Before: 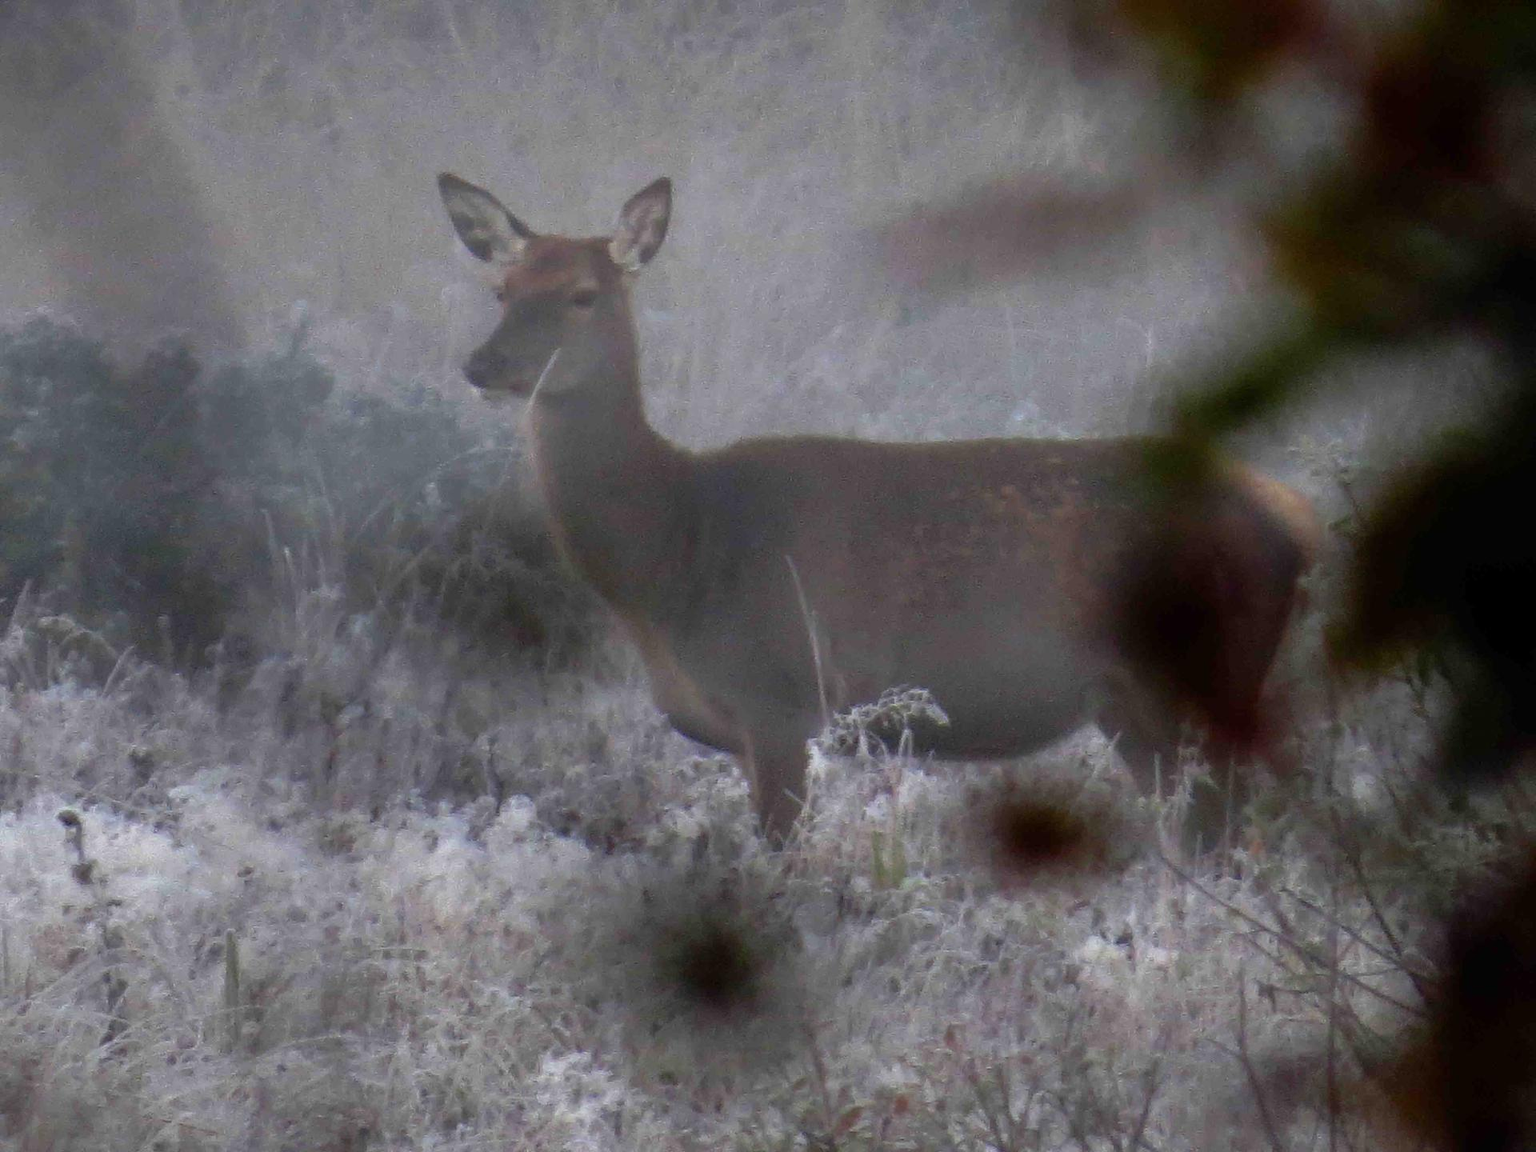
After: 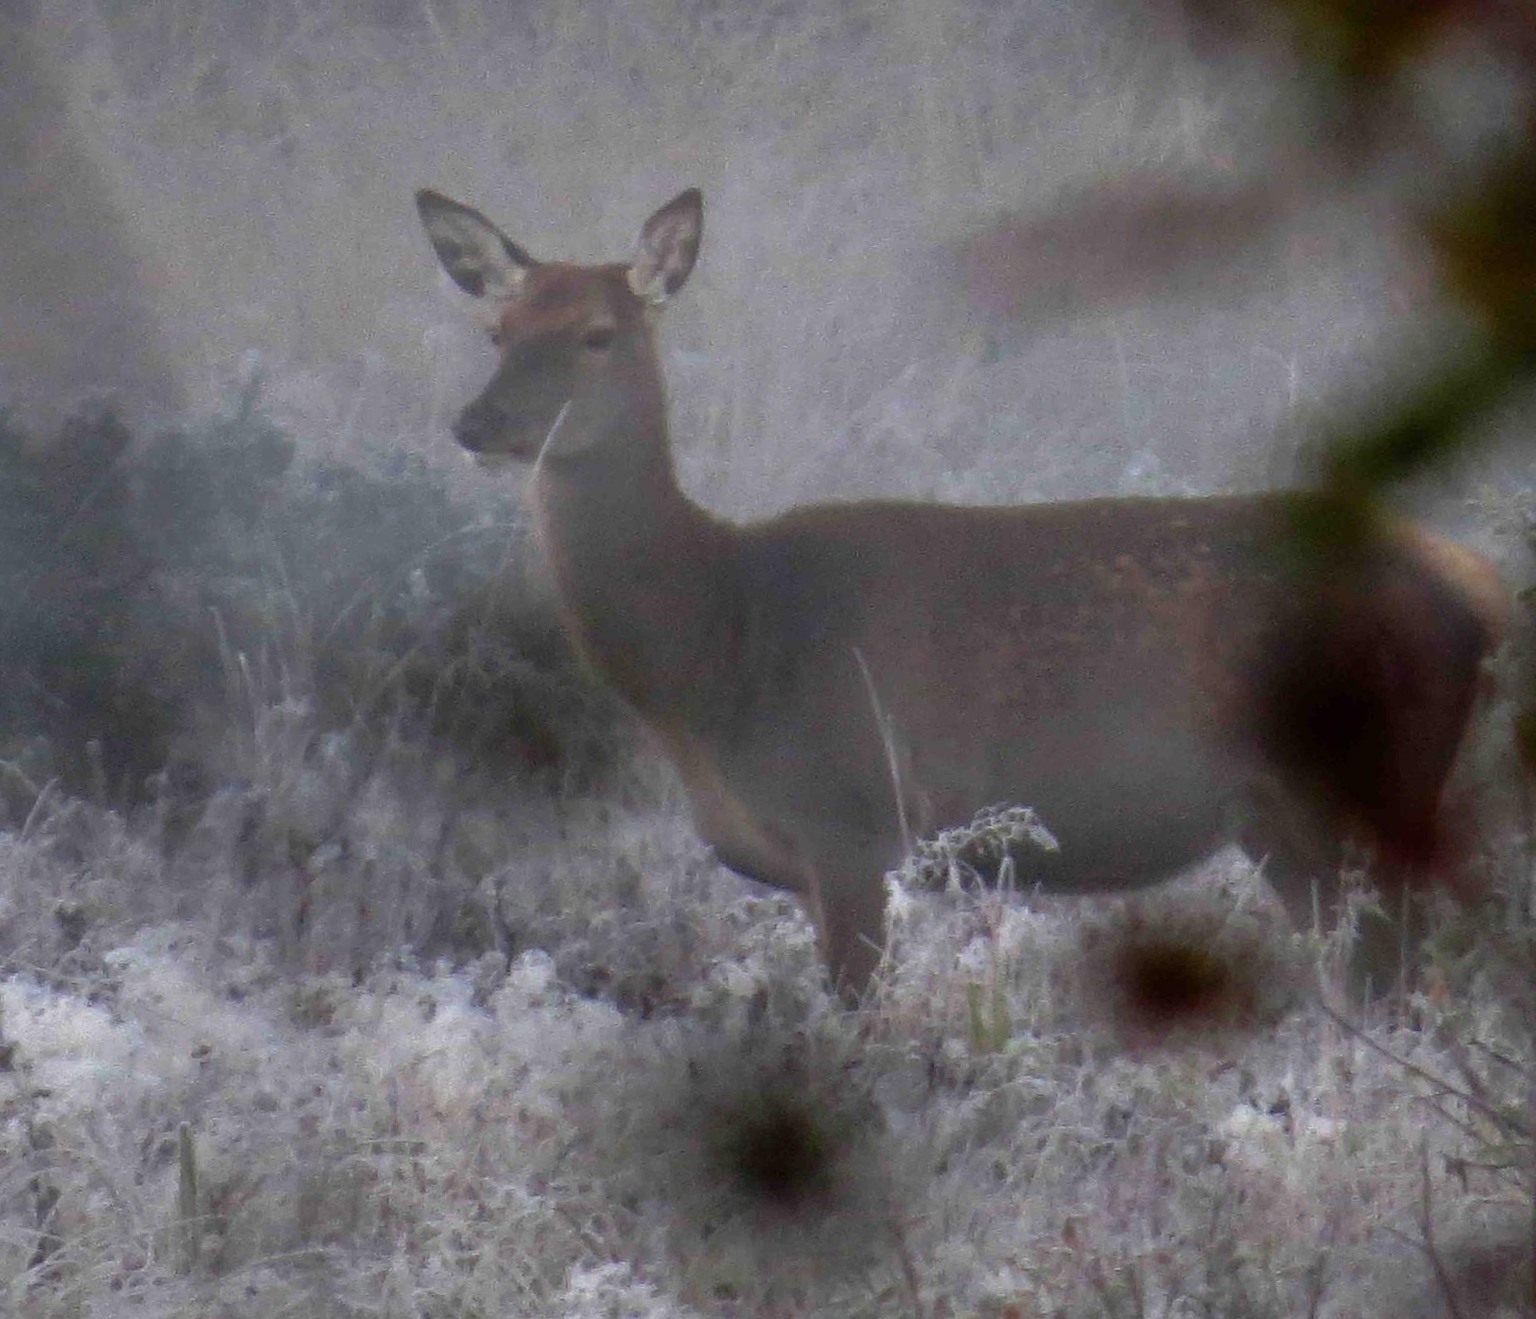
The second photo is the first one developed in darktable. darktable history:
crop and rotate: angle 1.41°, left 4.373%, top 0.744%, right 11.343%, bottom 2.699%
